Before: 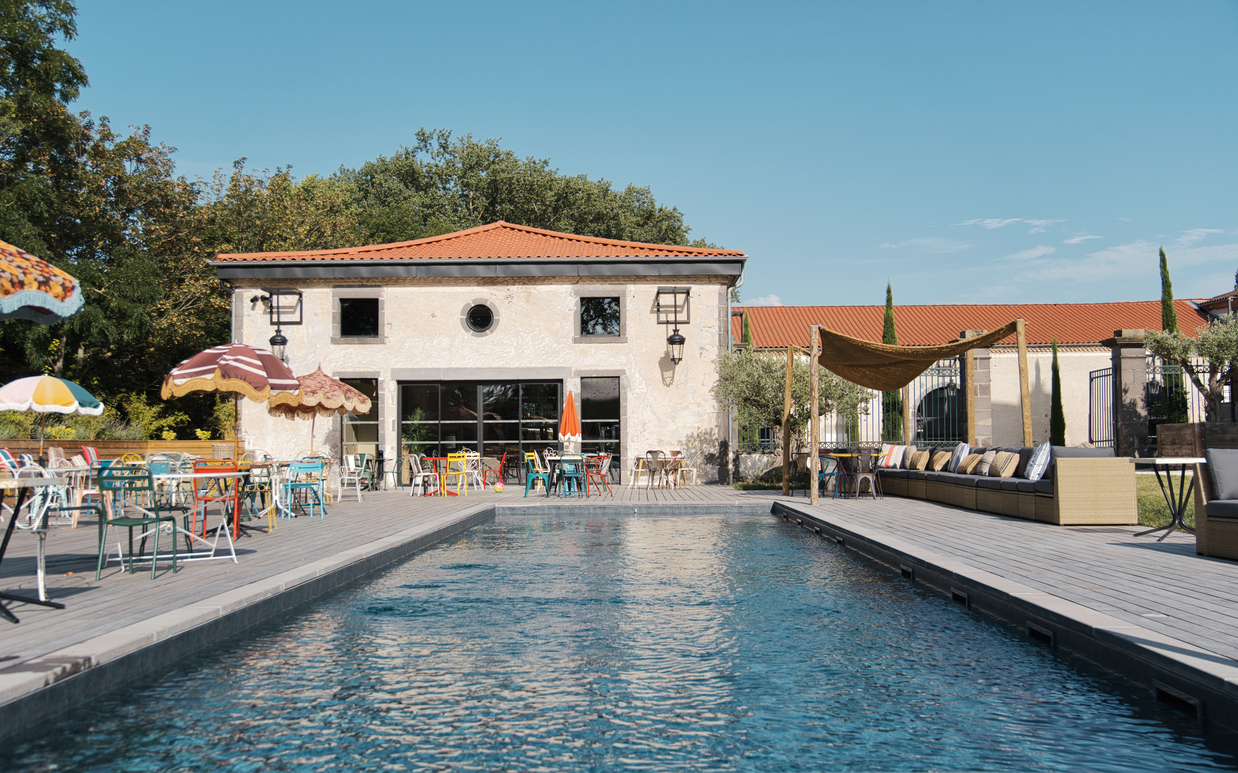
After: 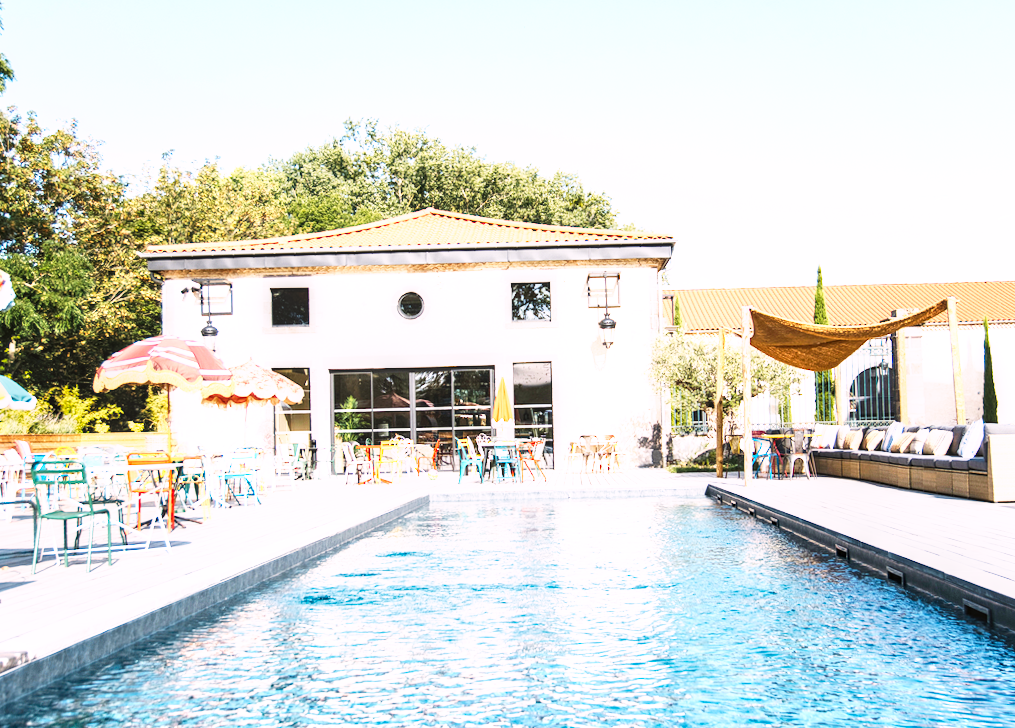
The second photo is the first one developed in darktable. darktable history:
base curve: curves: ch0 [(0, 0) (0.007, 0.004) (0.027, 0.03) (0.046, 0.07) (0.207, 0.54) (0.442, 0.872) (0.673, 0.972) (1, 1)], preserve colors none
crop and rotate: angle 1°, left 4.281%, top 0.642%, right 11.383%, bottom 2.486%
local contrast: on, module defaults
white balance: red 1, blue 1
exposure: black level correction 0, exposure 1 EV, compensate highlight preservation false
contrast brightness saturation: contrast 0.07, brightness 0.08, saturation 0.18
color correction: highlights a* 3.12, highlights b* -1.55, shadows a* -0.101, shadows b* 2.52, saturation 0.98
